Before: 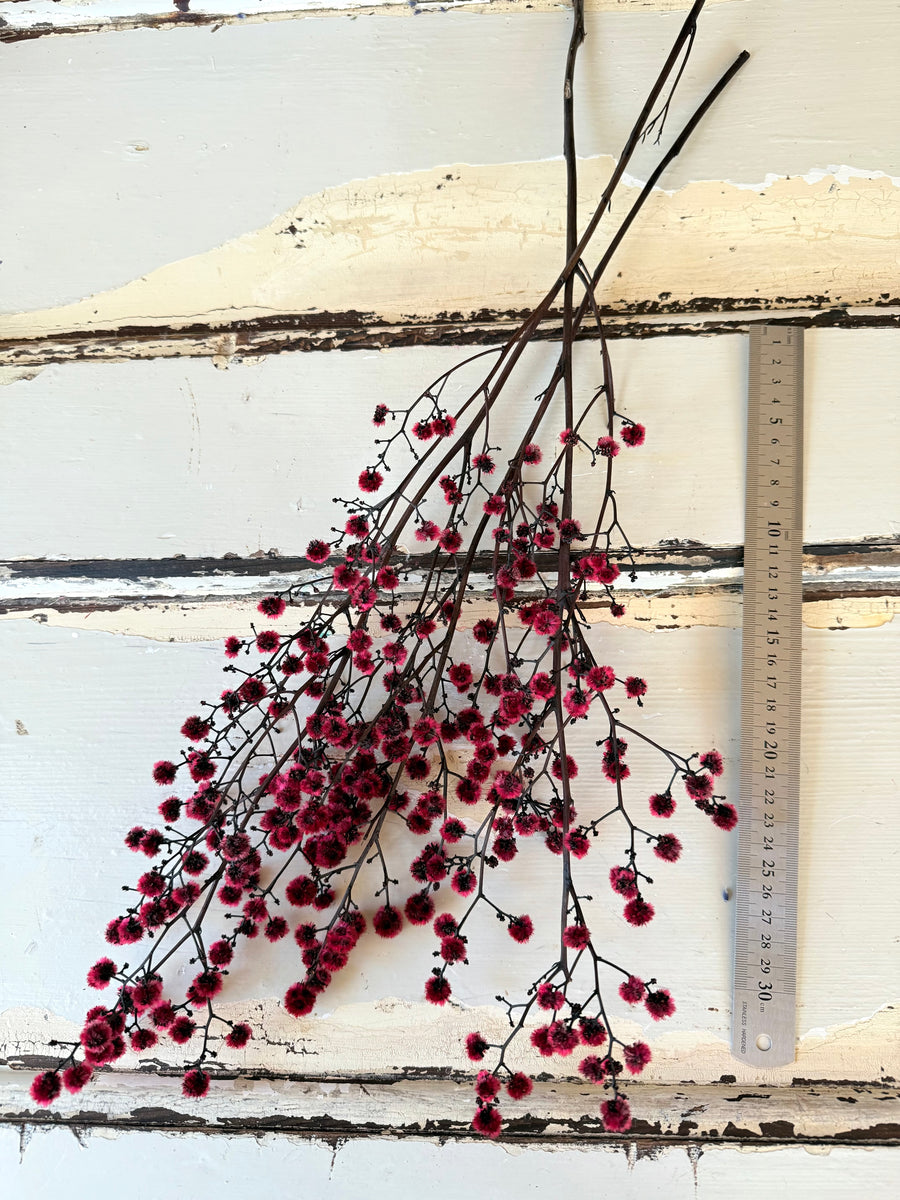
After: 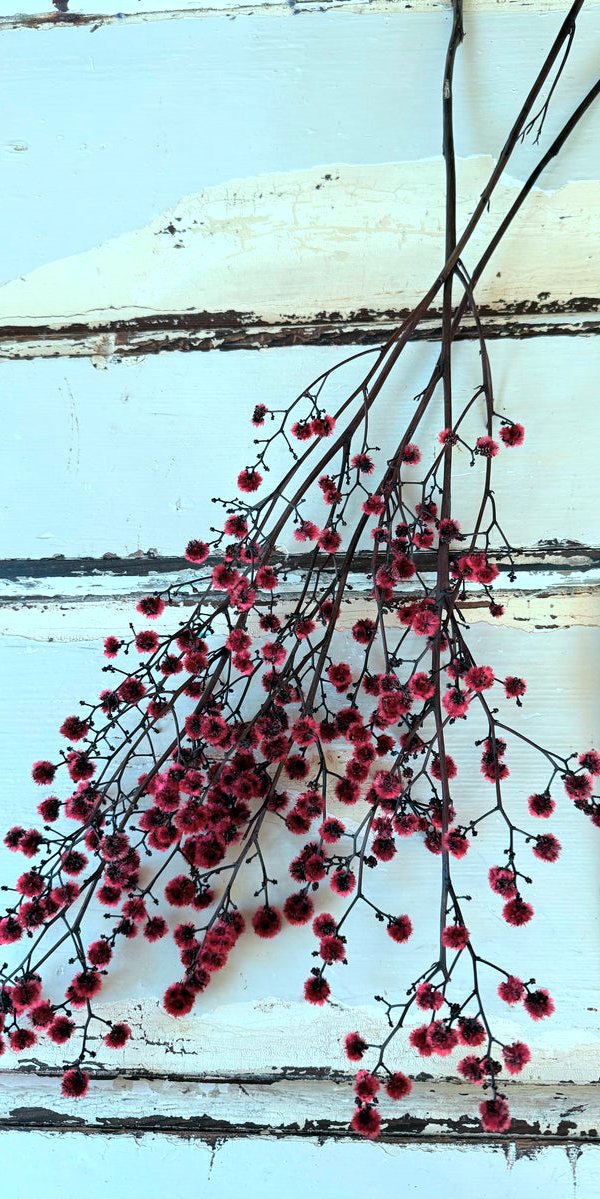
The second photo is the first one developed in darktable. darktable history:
crop and rotate: left 13.537%, right 19.796%
color calibration: illuminant custom, x 0.432, y 0.395, temperature 3098 K
white balance: red 1.138, green 0.996, blue 0.812
